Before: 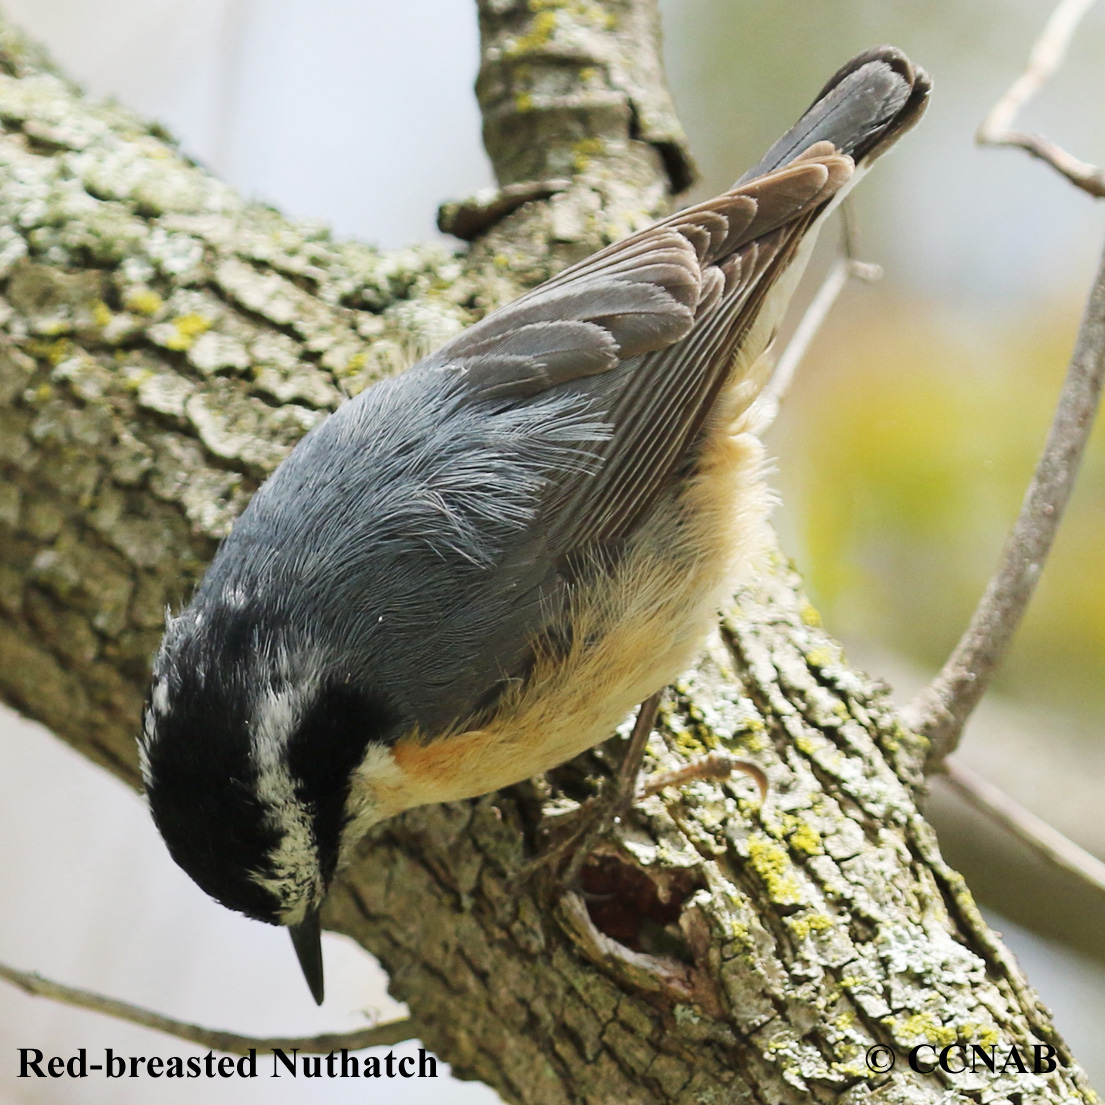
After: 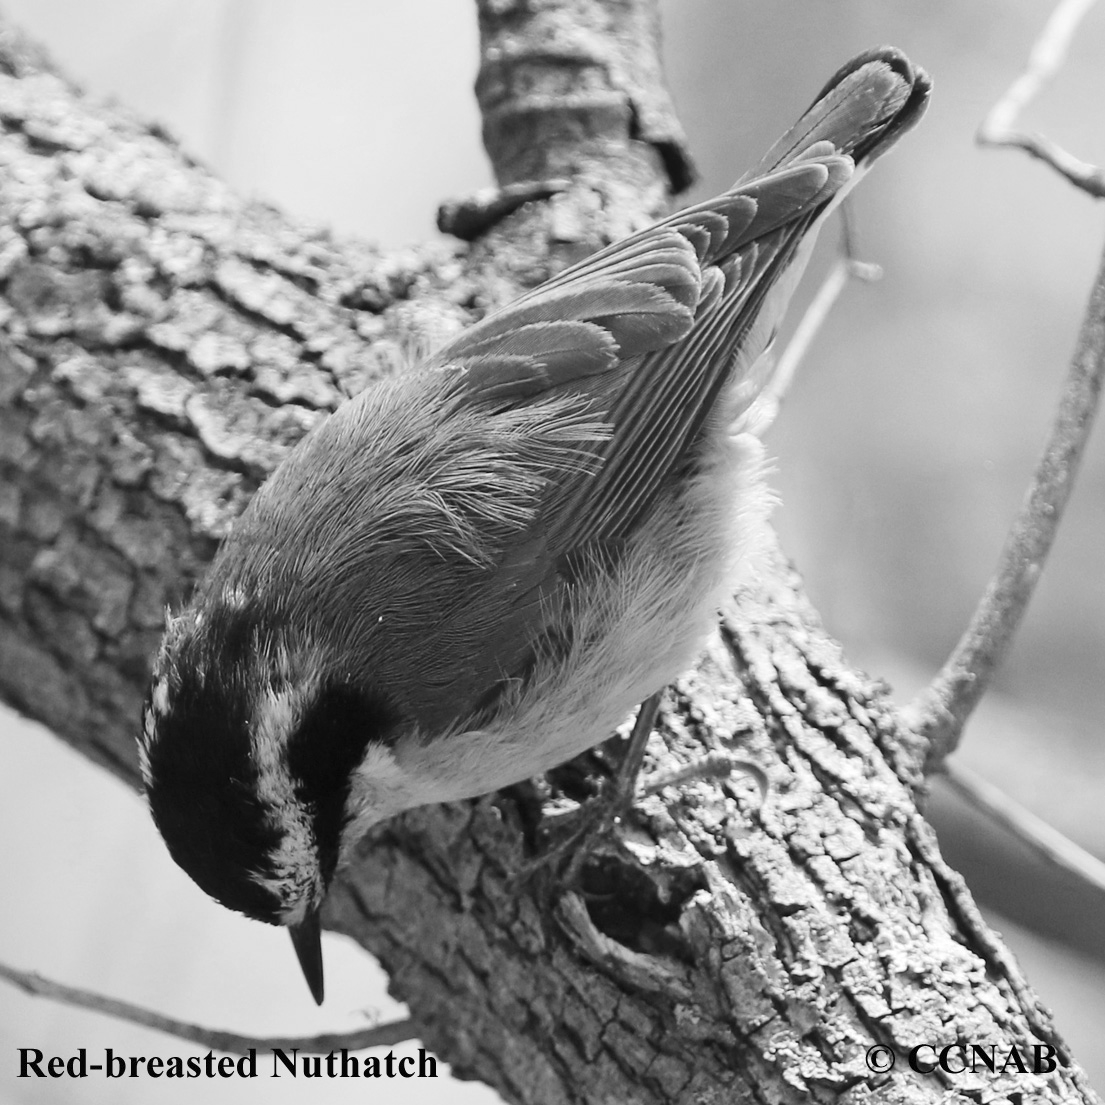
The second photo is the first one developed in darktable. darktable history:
shadows and highlights: shadows 62.66, white point adjustment 0.37, highlights -34.44, compress 83.82%
monochrome: on, module defaults
